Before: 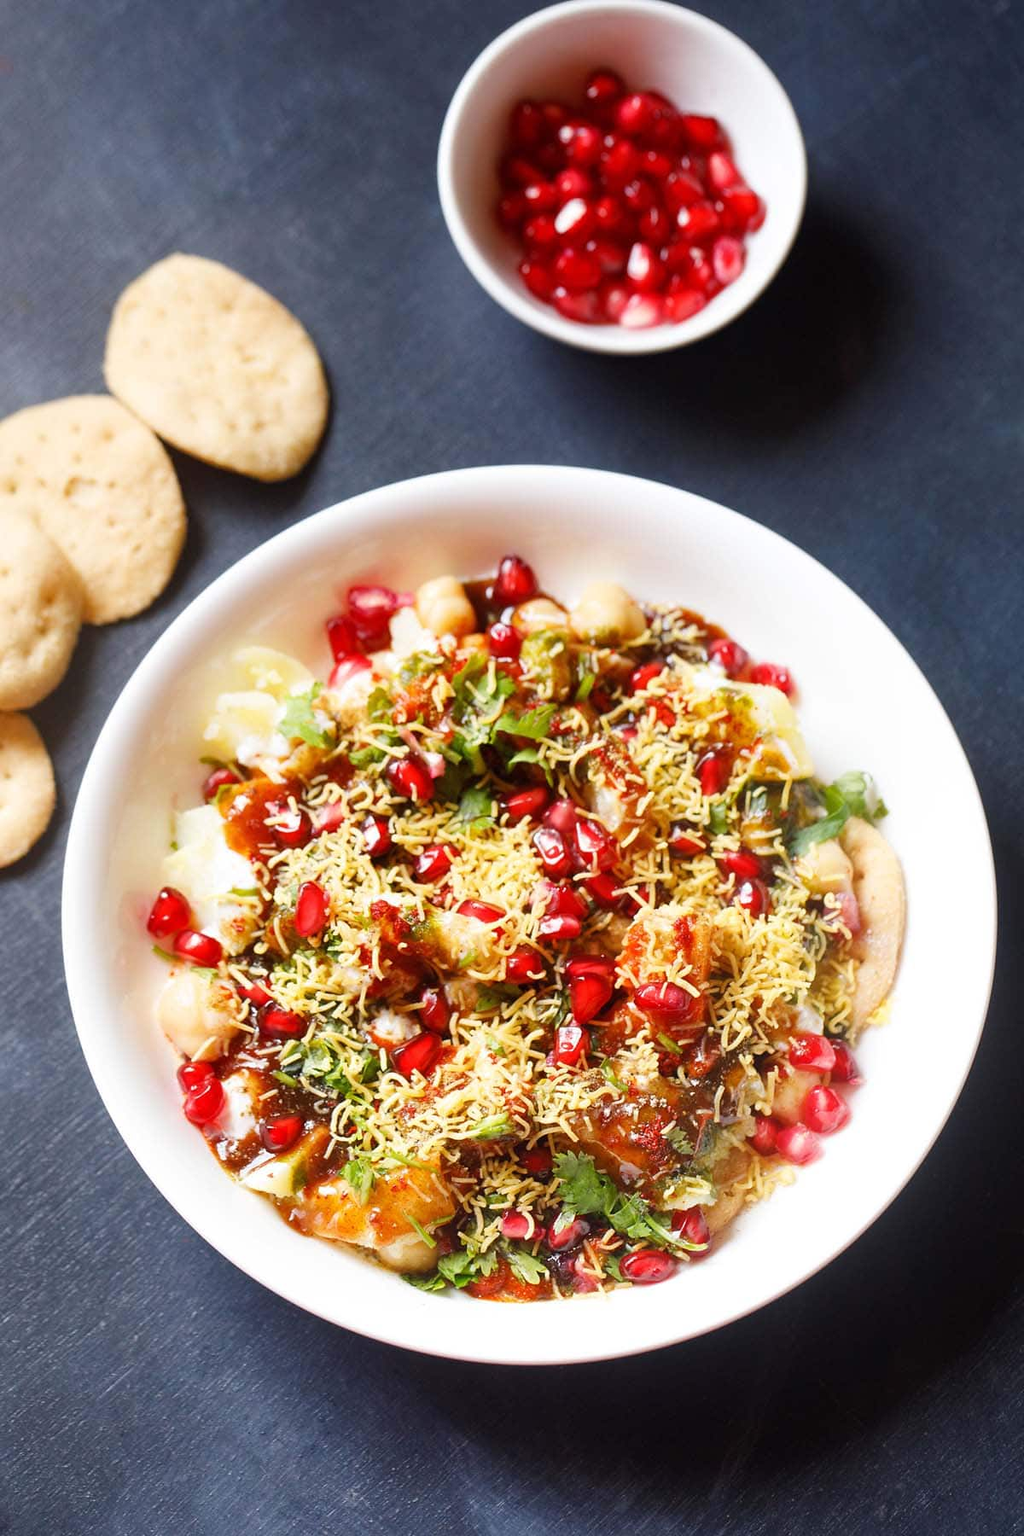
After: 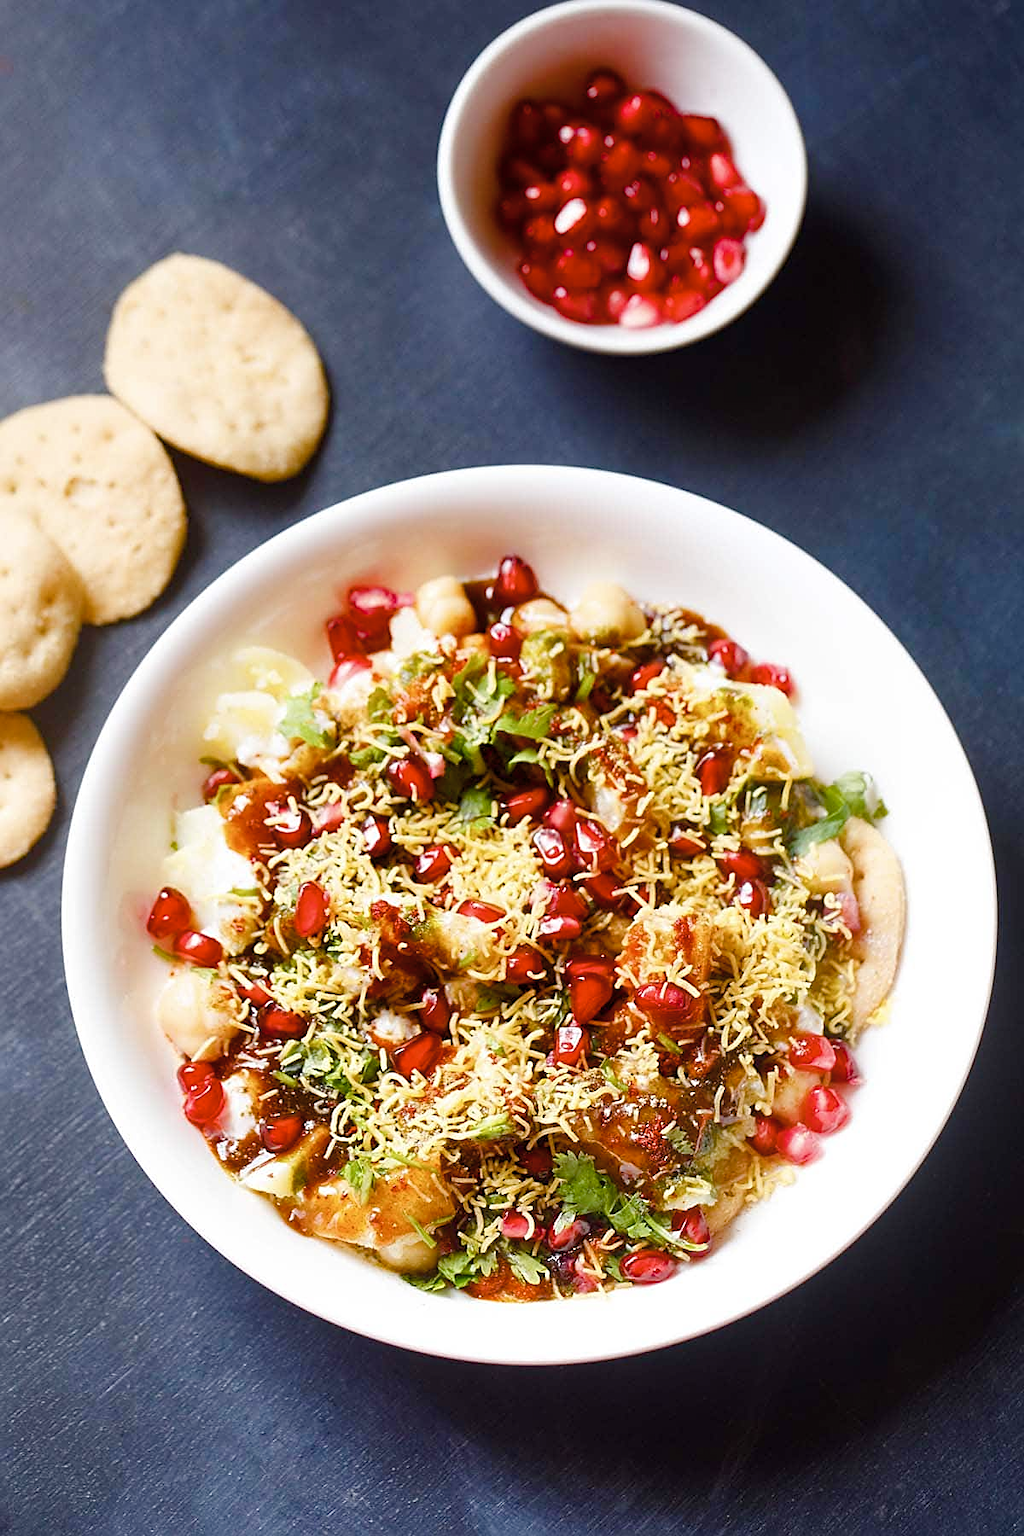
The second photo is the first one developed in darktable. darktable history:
color correction: highlights b* -0.038, saturation 0.818
sharpen: on, module defaults
color balance rgb: power › hue 327.78°, linear chroma grading › global chroma 9.97%, perceptual saturation grading › global saturation 20%, perceptual saturation grading › highlights -25.484%, perceptual saturation grading › shadows 50.19%
